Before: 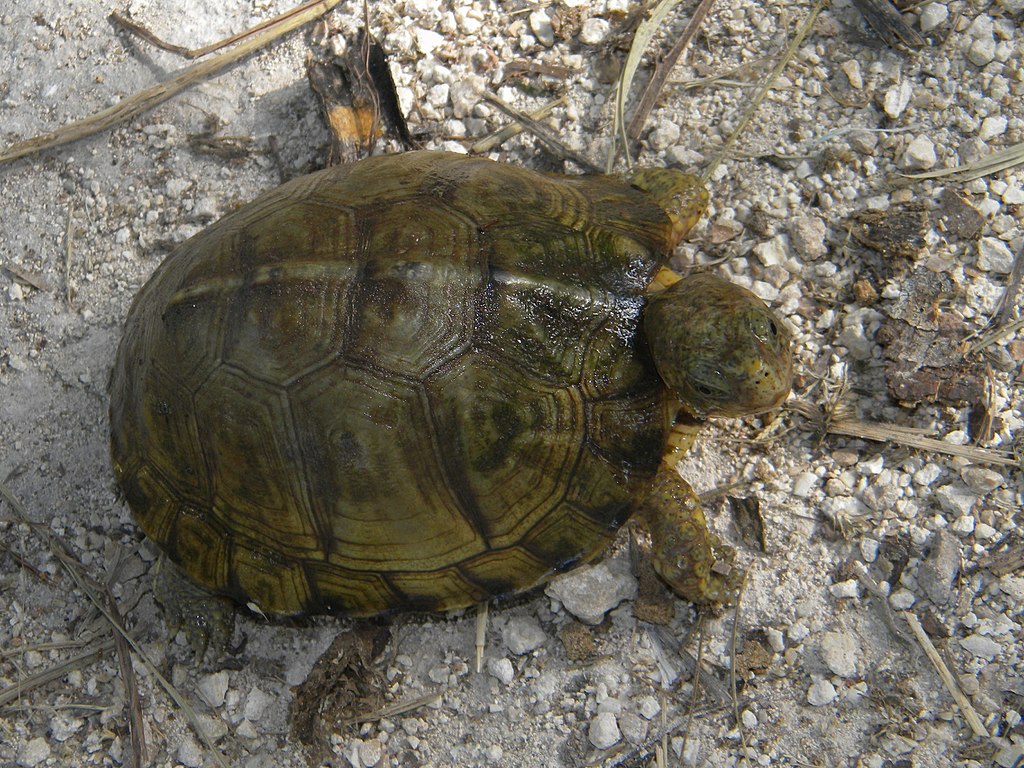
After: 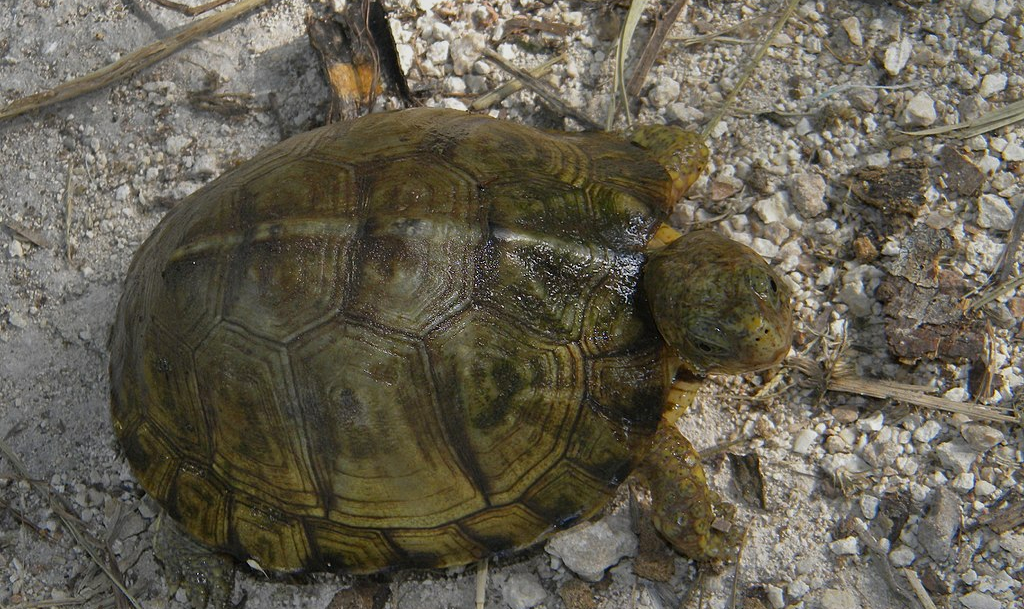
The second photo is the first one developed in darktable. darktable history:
shadows and highlights: shadows 78.85, white point adjustment -9.25, highlights -61.48, soften with gaussian
crop and rotate: top 5.664%, bottom 15.004%
exposure: black level correction 0.001, compensate highlight preservation false
